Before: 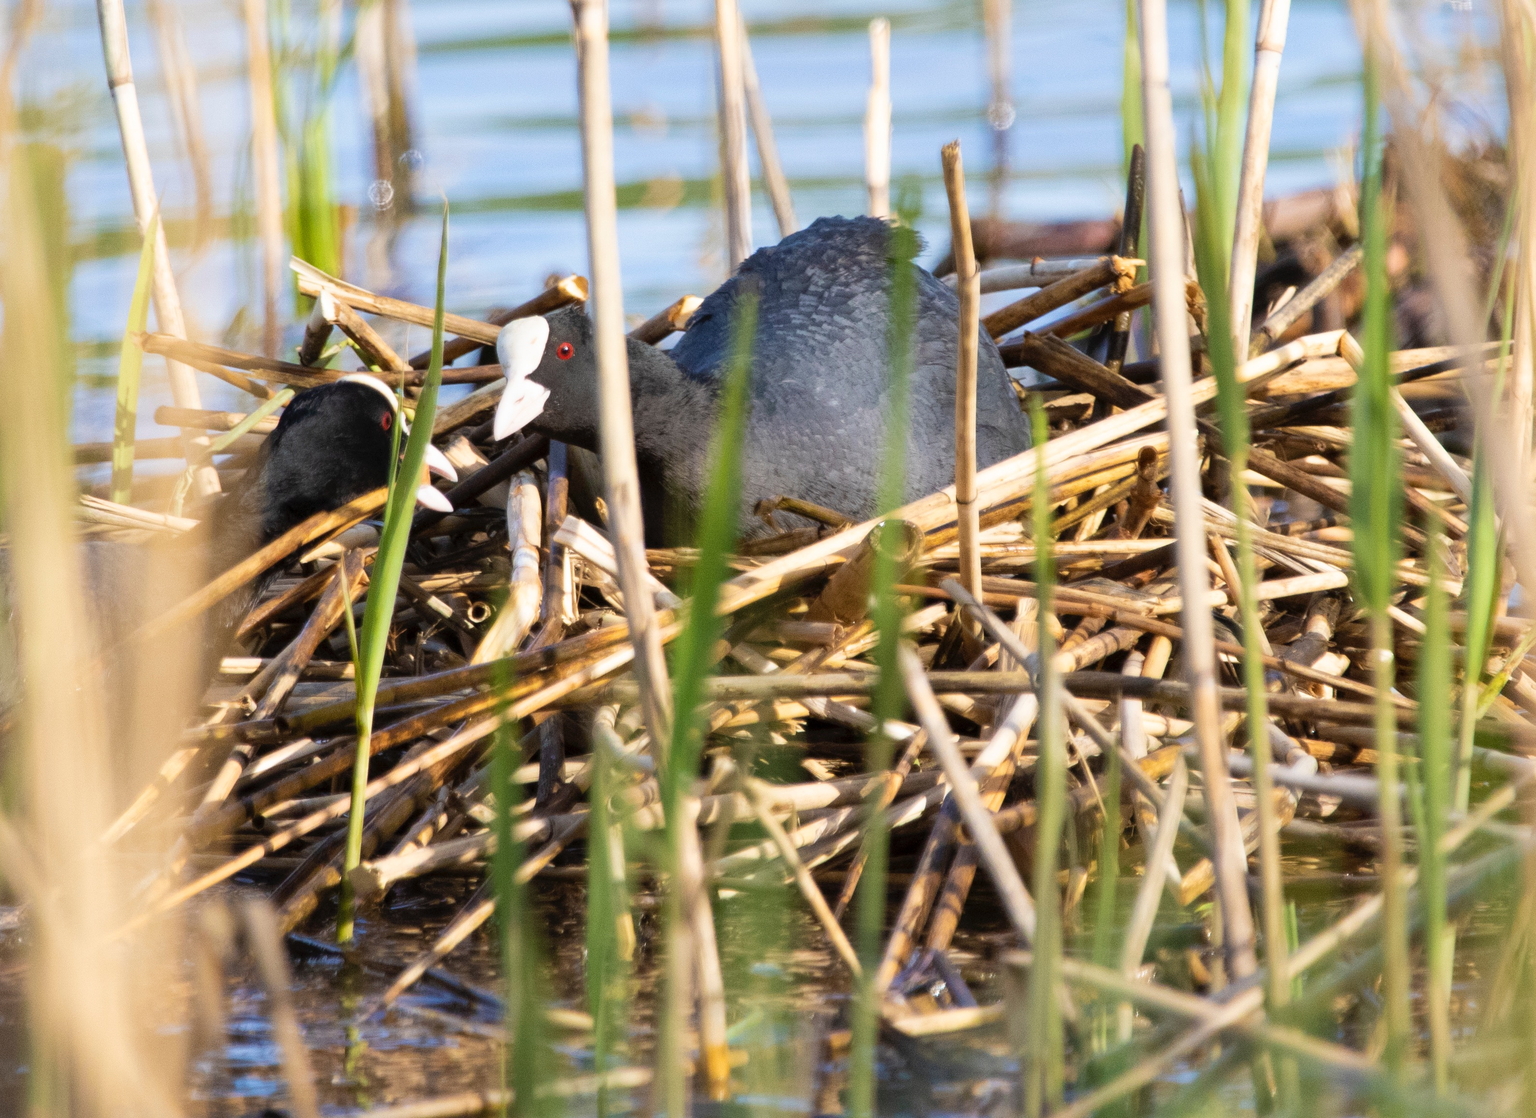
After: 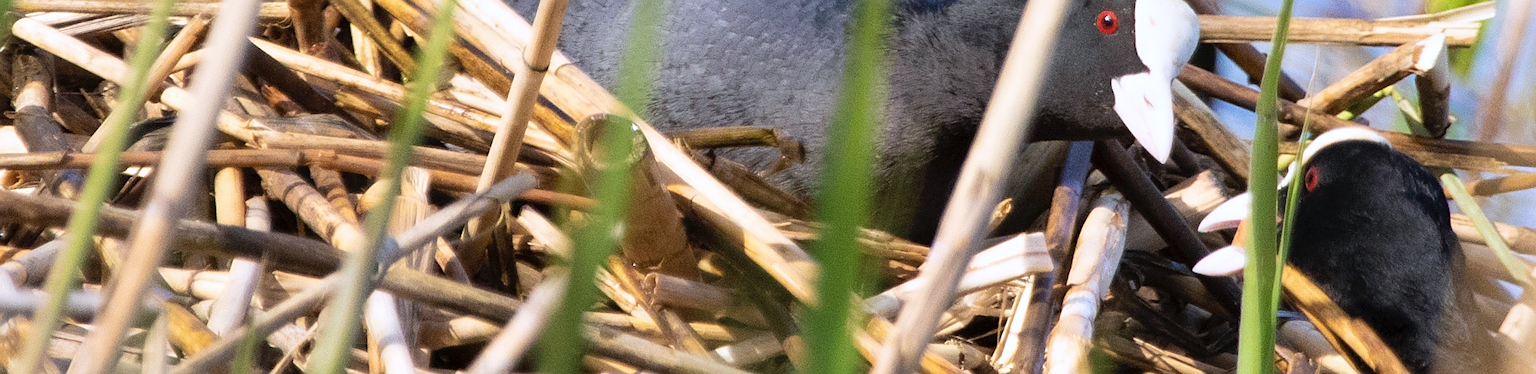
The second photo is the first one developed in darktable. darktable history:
crop and rotate: angle 16.12°, top 30.835%, bottom 35.653%
tone equalizer: on, module defaults
sharpen: on, module defaults
color calibration: illuminant as shot in camera, x 0.358, y 0.373, temperature 4628.91 K
